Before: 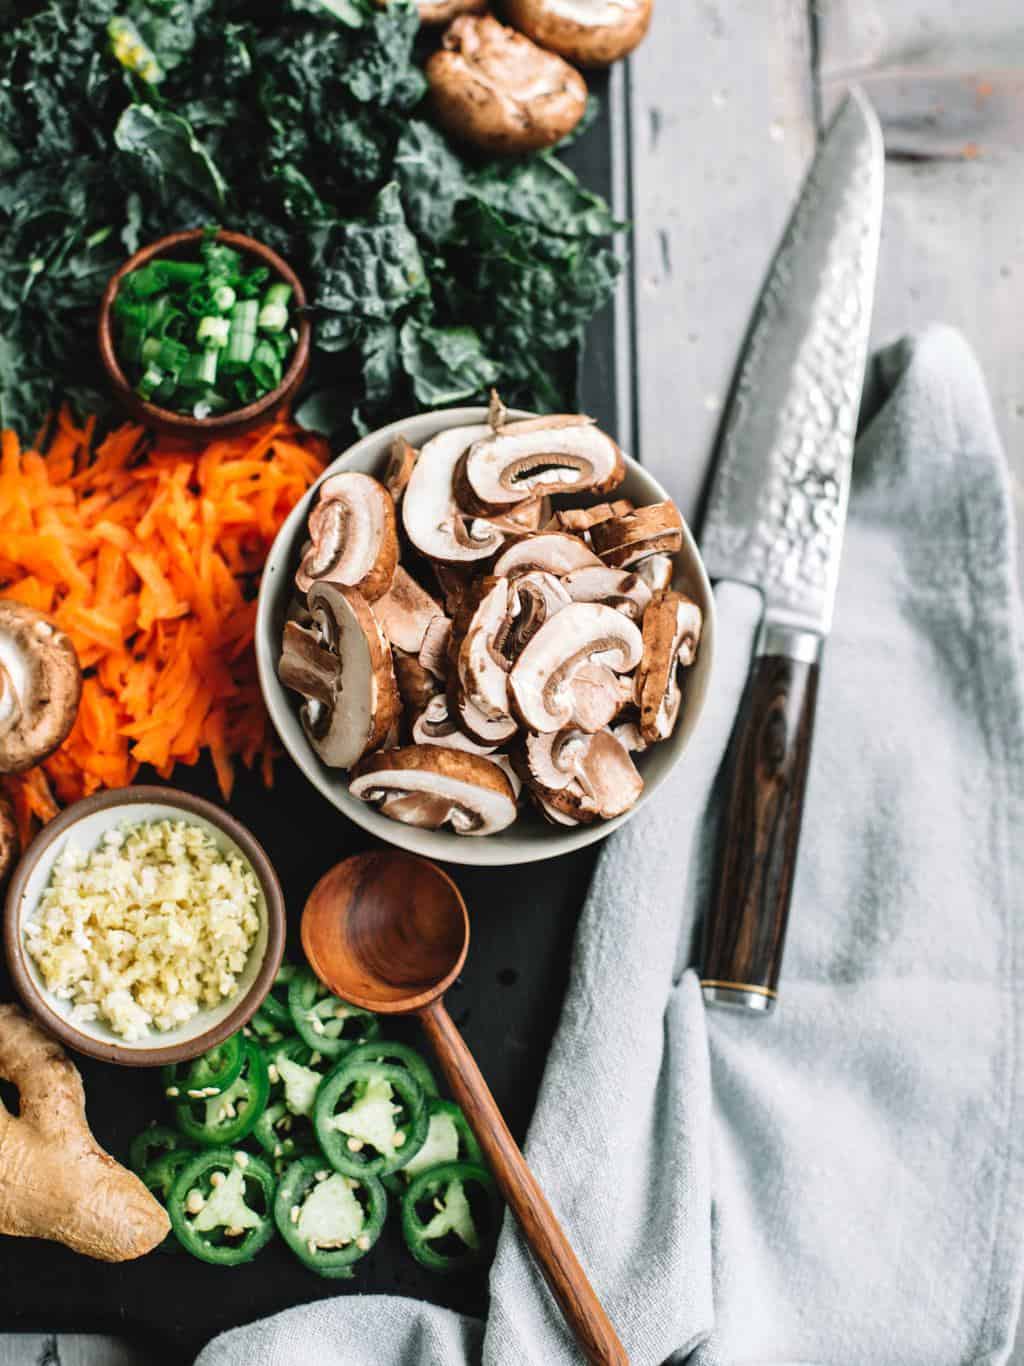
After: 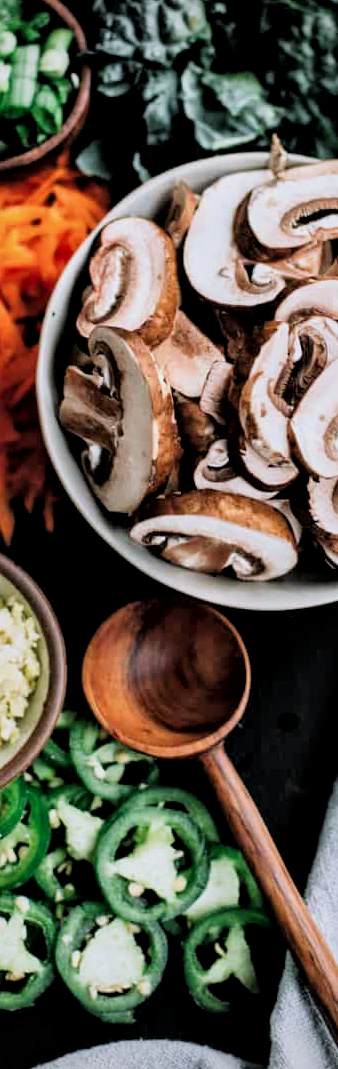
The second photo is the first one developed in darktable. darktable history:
local contrast: mode bilateral grid, contrast 21, coarseness 21, detail 150%, midtone range 0.2
vignetting: fall-off start 100.31%, fall-off radius 72.25%, width/height ratio 1.176, unbound false
crop and rotate: left 21.484%, top 18.697%, right 45.462%, bottom 2.987%
filmic rgb: black relative exposure -7.71 EV, white relative exposure 4.41 EV, hardness 3.76, latitude 49.79%, contrast 1.101
color calibration: illuminant as shot in camera, x 0.358, y 0.373, temperature 4628.91 K
